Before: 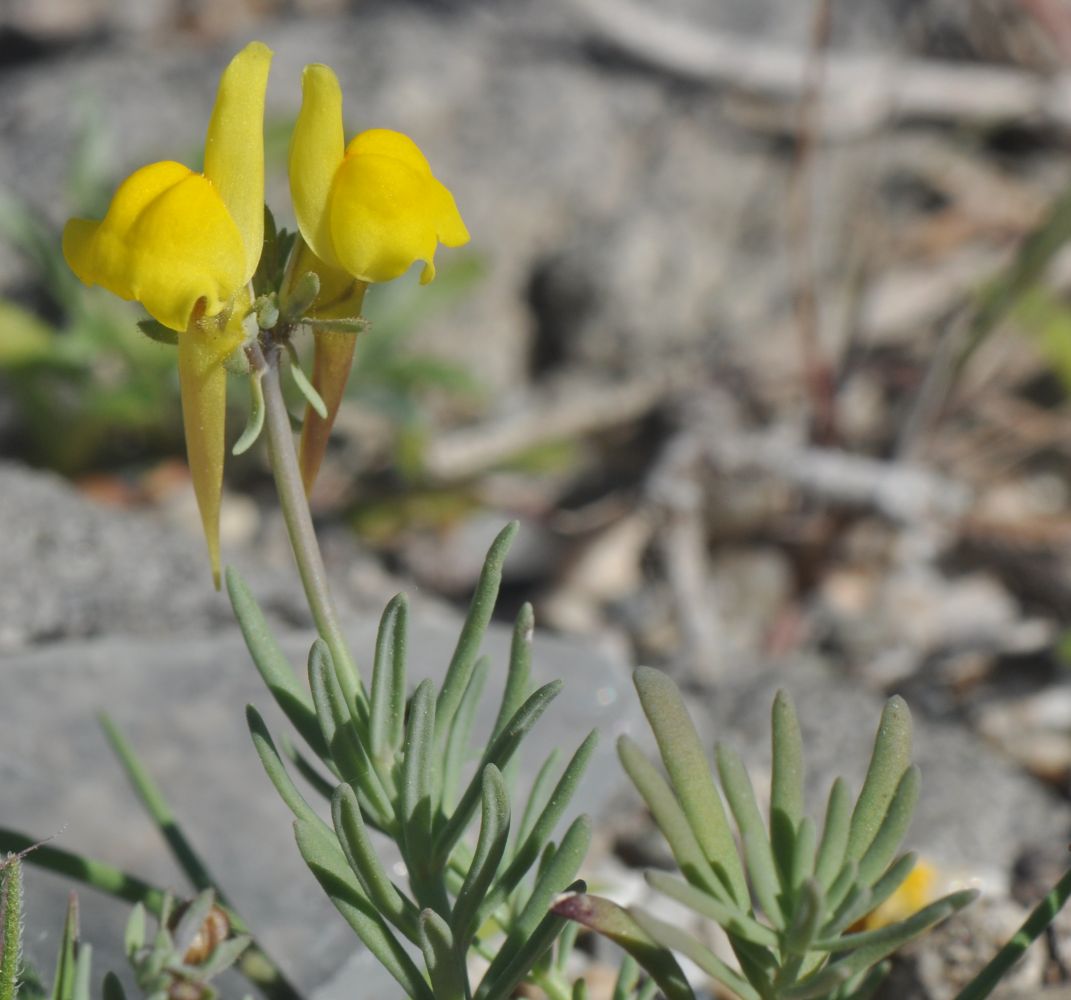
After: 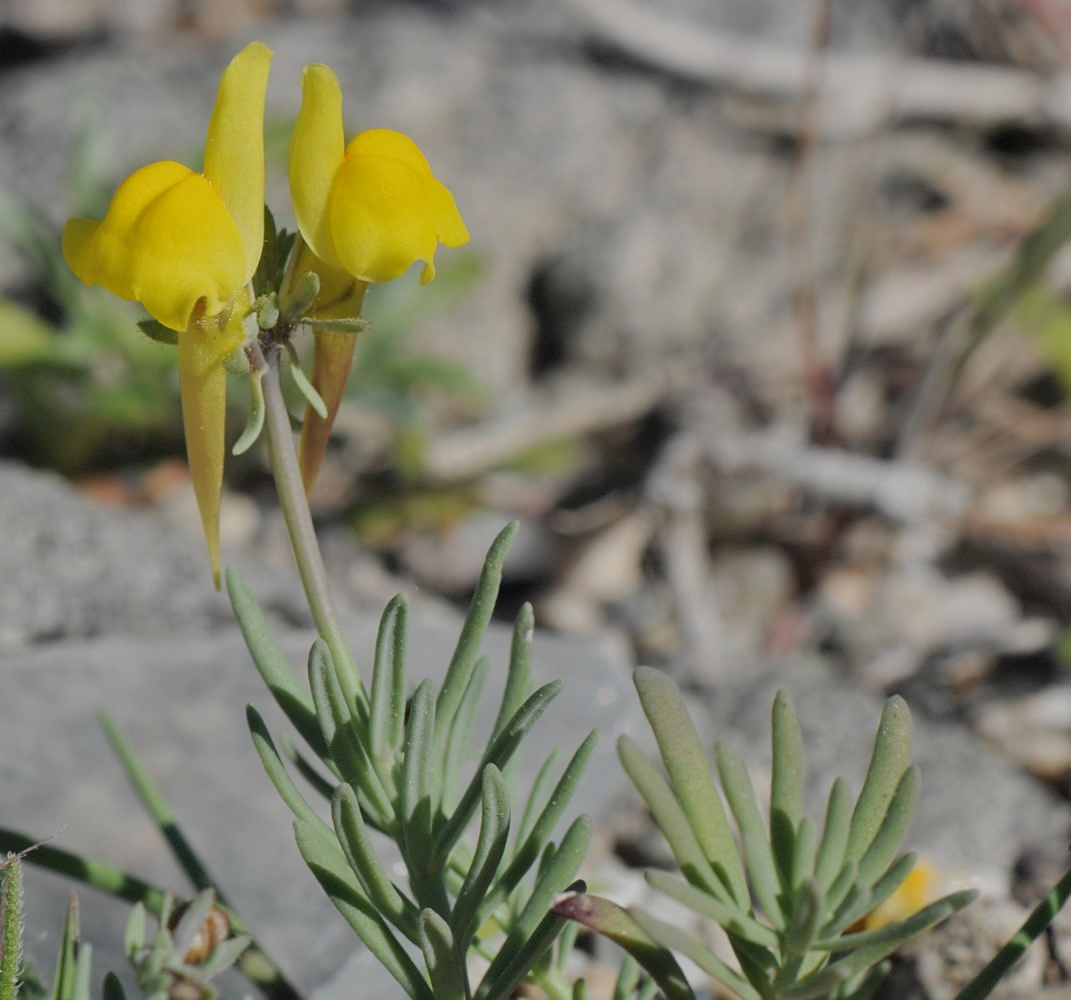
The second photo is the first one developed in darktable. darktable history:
sharpen: amount 0.209
filmic rgb: black relative exposure -7.65 EV, white relative exposure 4.56 EV, hardness 3.61
